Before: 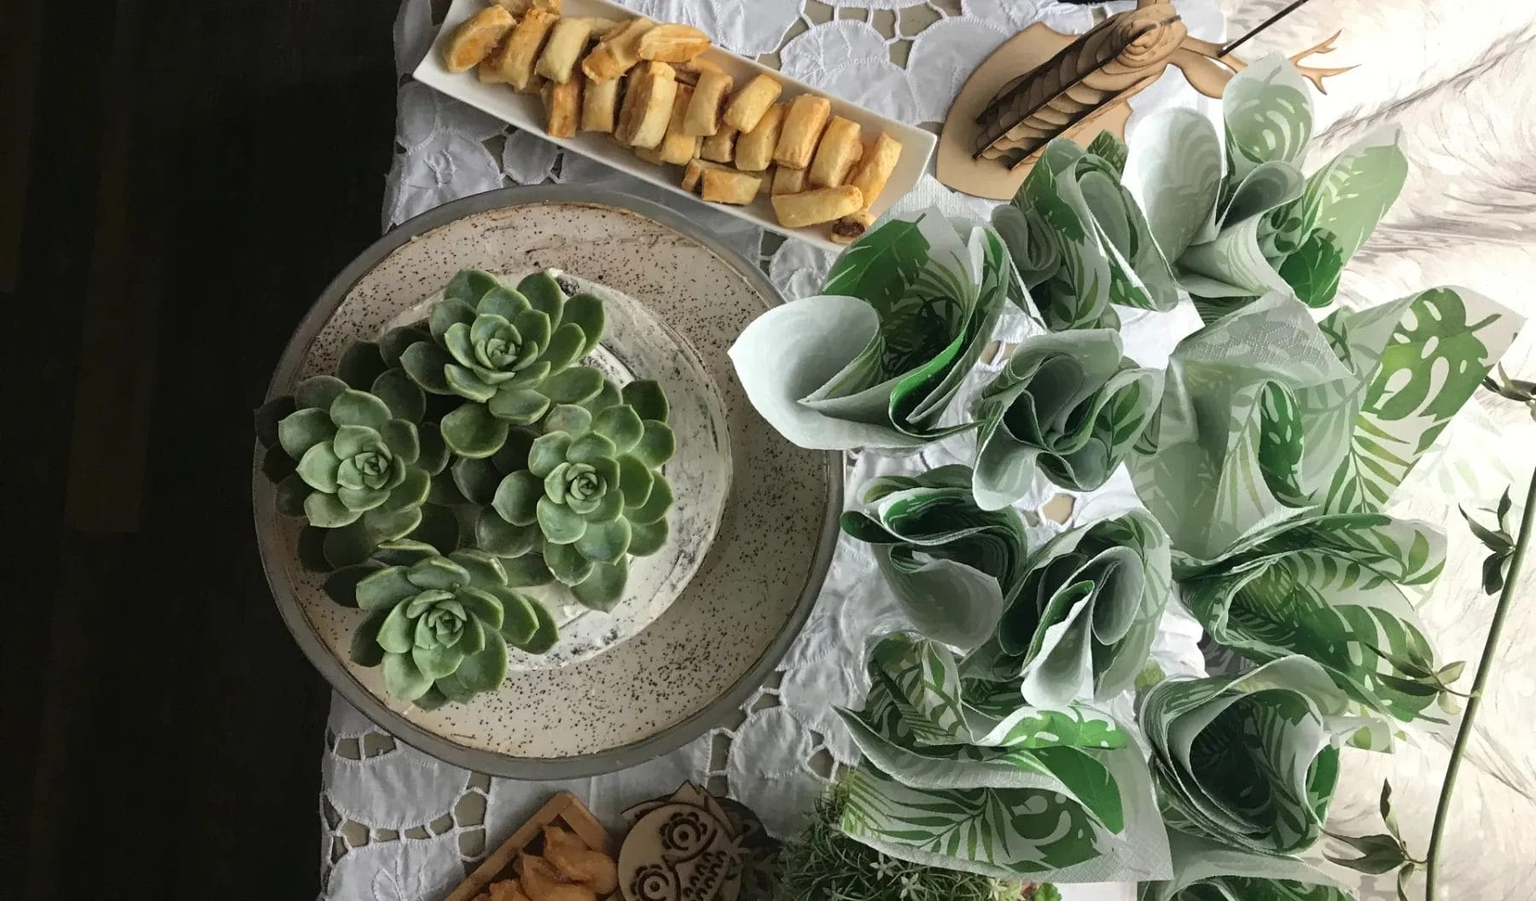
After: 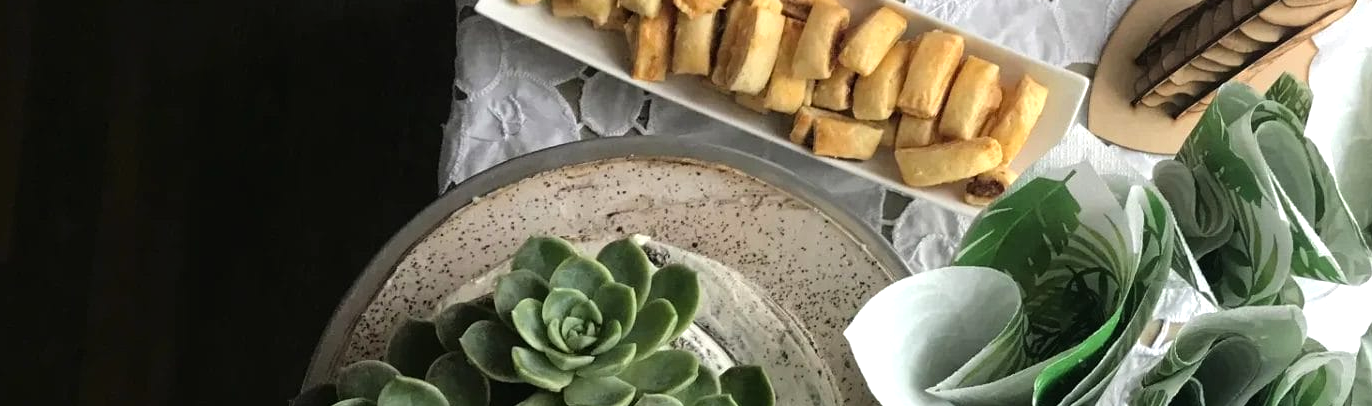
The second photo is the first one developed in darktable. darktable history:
crop: left 0.535%, top 7.649%, right 23.231%, bottom 53.873%
tone equalizer: -8 EV -0.4 EV, -7 EV -0.379 EV, -6 EV -0.305 EV, -5 EV -0.197 EV, -3 EV 0.233 EV, -2 EV 0.326 EV, -1 EV 0.411 EV, +0 EV 0.393 EV, mask exposure compensation -0.508 EV
